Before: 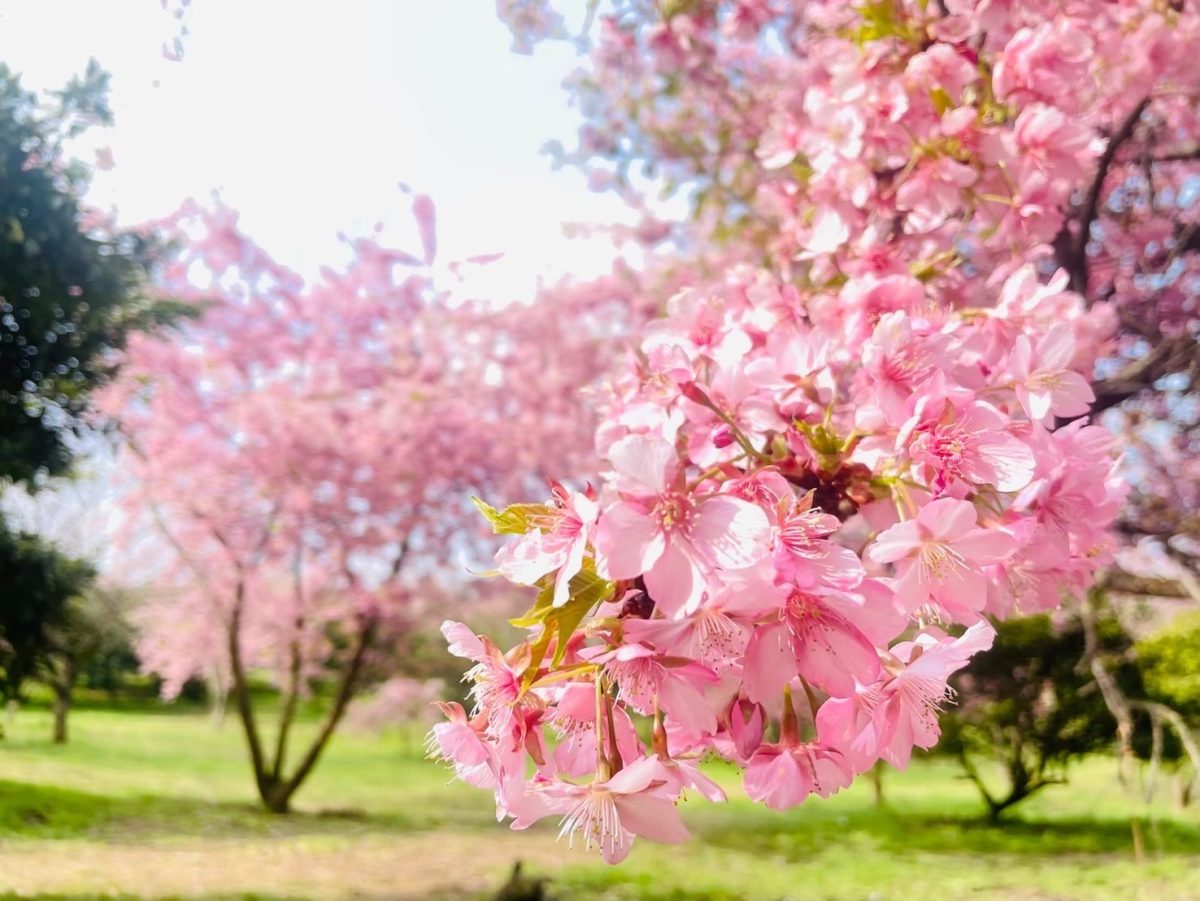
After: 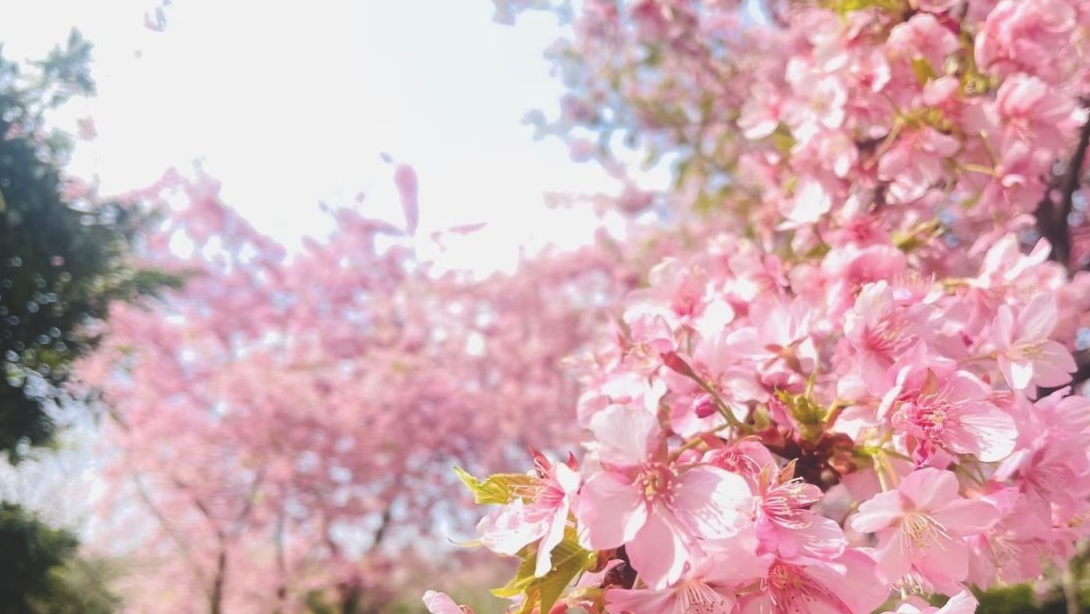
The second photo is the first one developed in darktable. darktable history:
contrast brightness saturation: saturation -0.066
crop: left 1.51%, top 3.364%, right 7.582%, bottom 28.469%
exposure: black level correction -0.021, exposure -0.033 EV, compensate highlight preservation false
